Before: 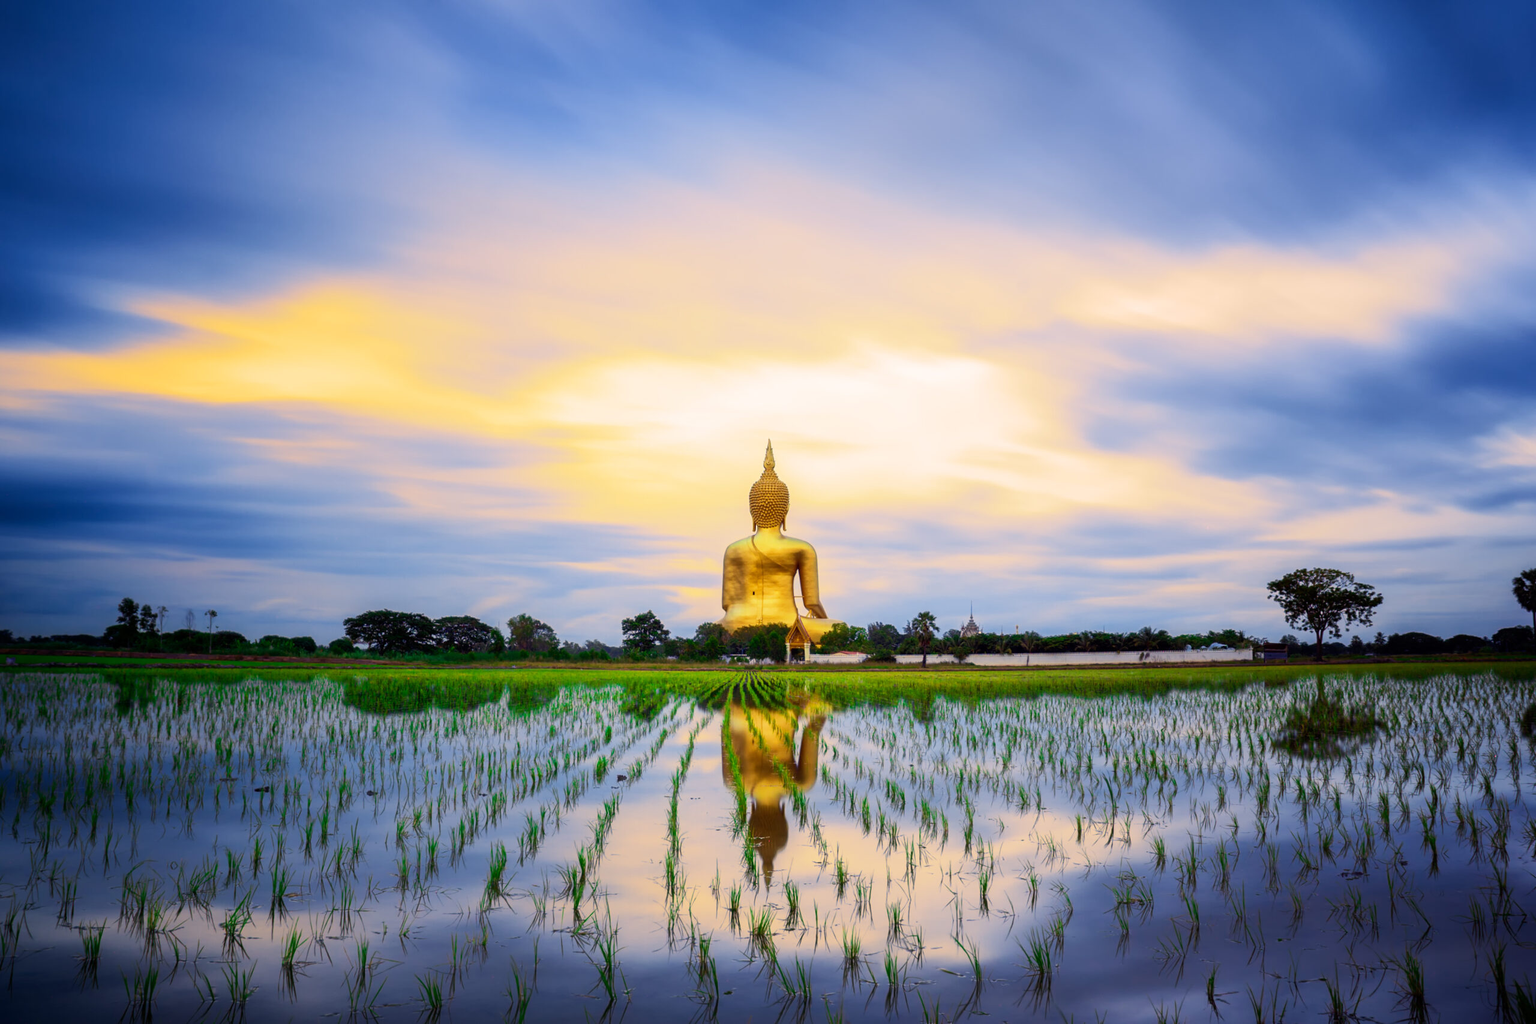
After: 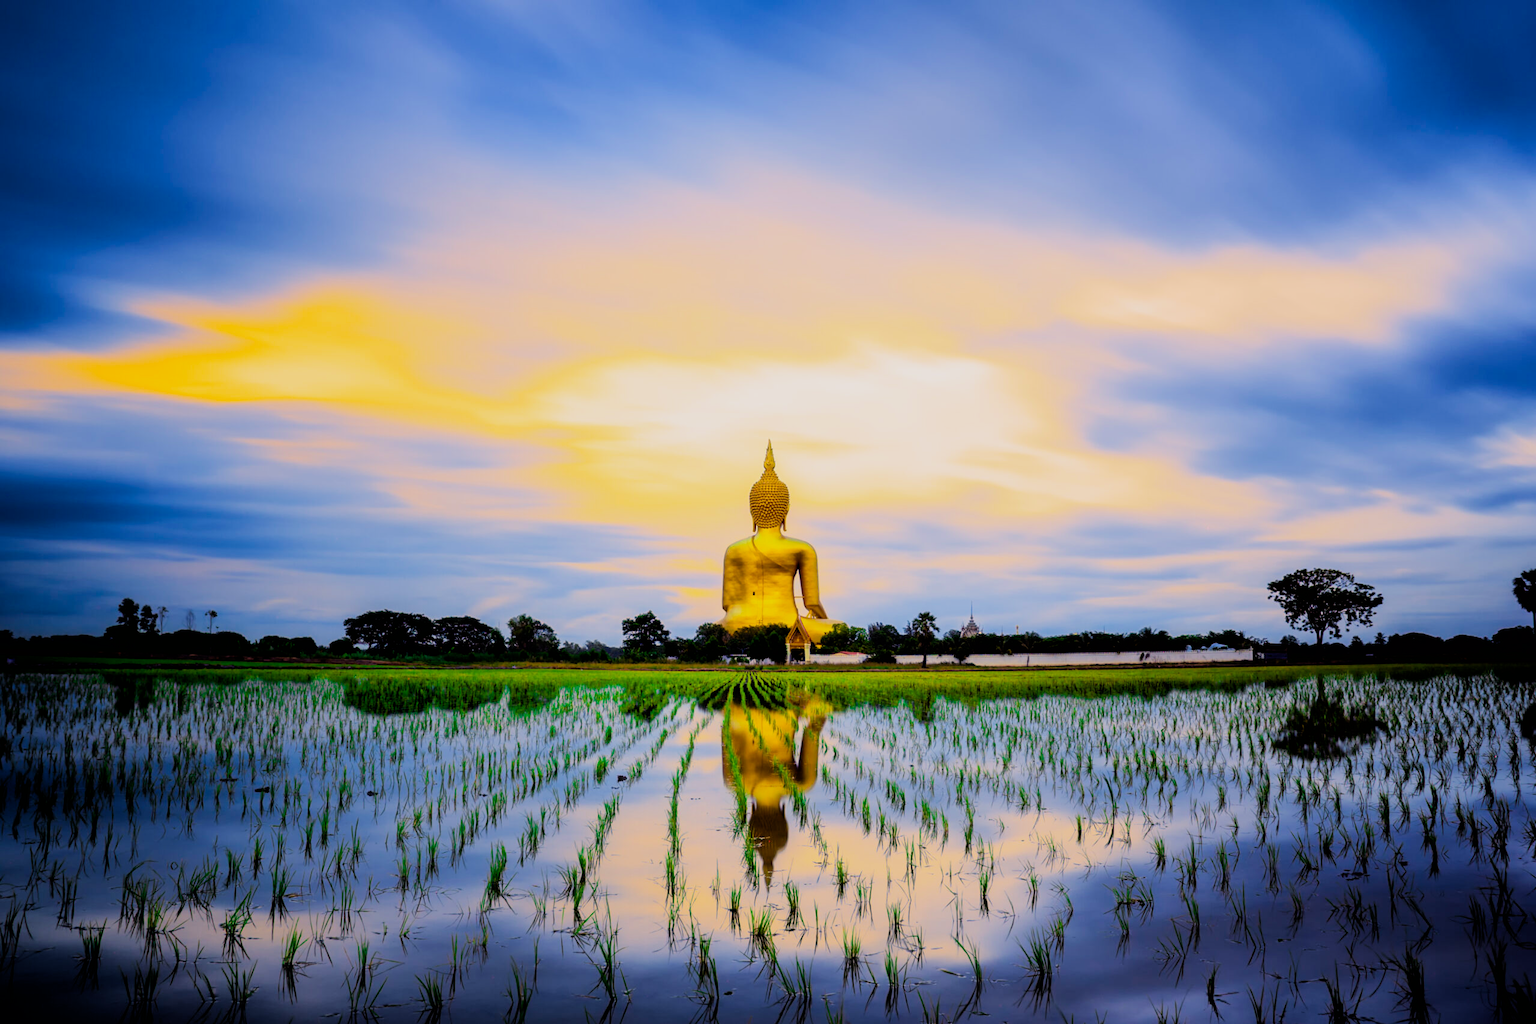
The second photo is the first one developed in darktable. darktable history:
color balance rgb: perceptual saturation grading › global saturation 25.781%, global vibrance 20%
filmic rgb: black relative exposure -3.87 EV, white relative exposure 3.48 EV, hardness 2.66, contrast 1.102
